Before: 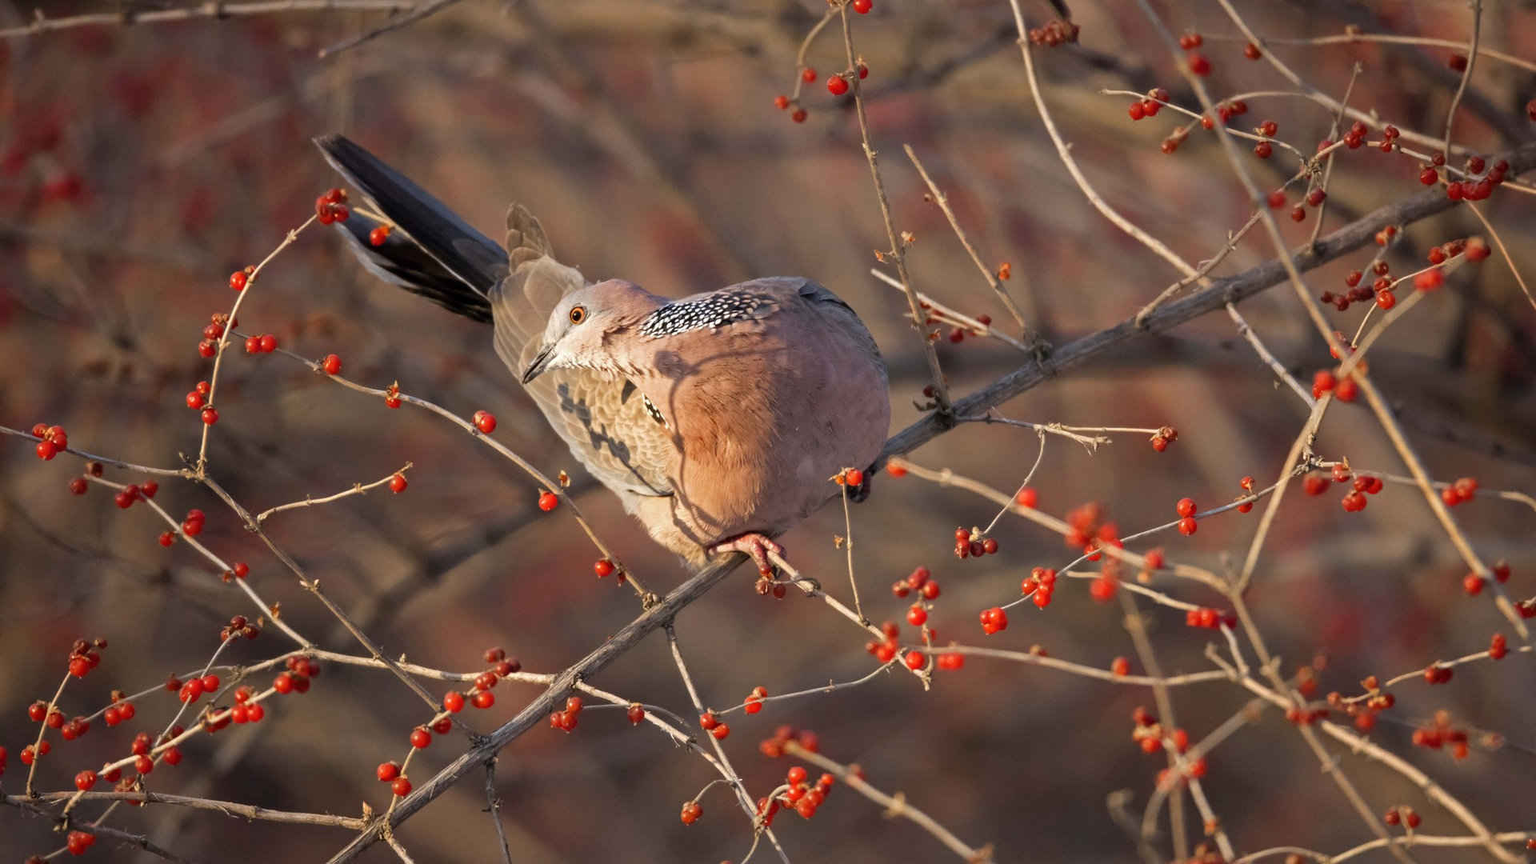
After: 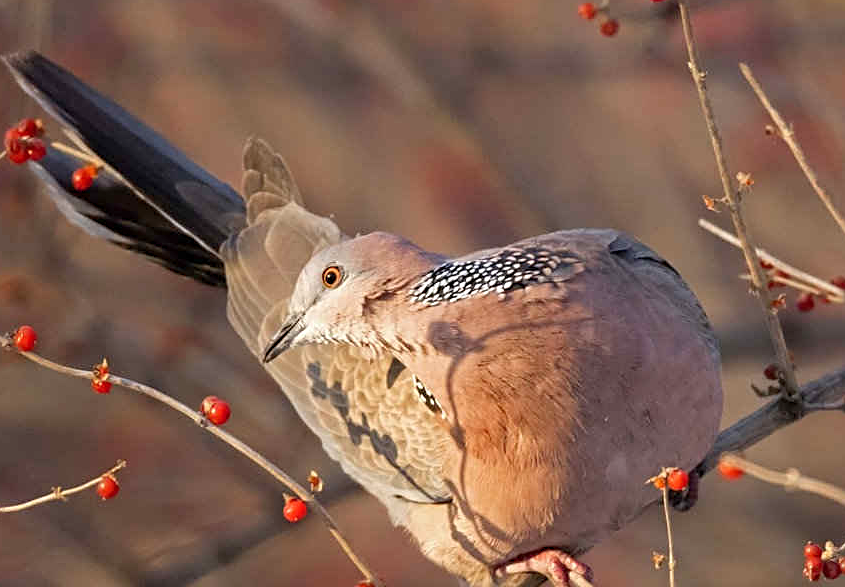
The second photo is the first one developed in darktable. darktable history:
levels: levels [0, 0.478, 1]
crop: left 20.36%, top 10.887%, right 35.607%, bottom 34.73%
sharpen: on, module defaults
